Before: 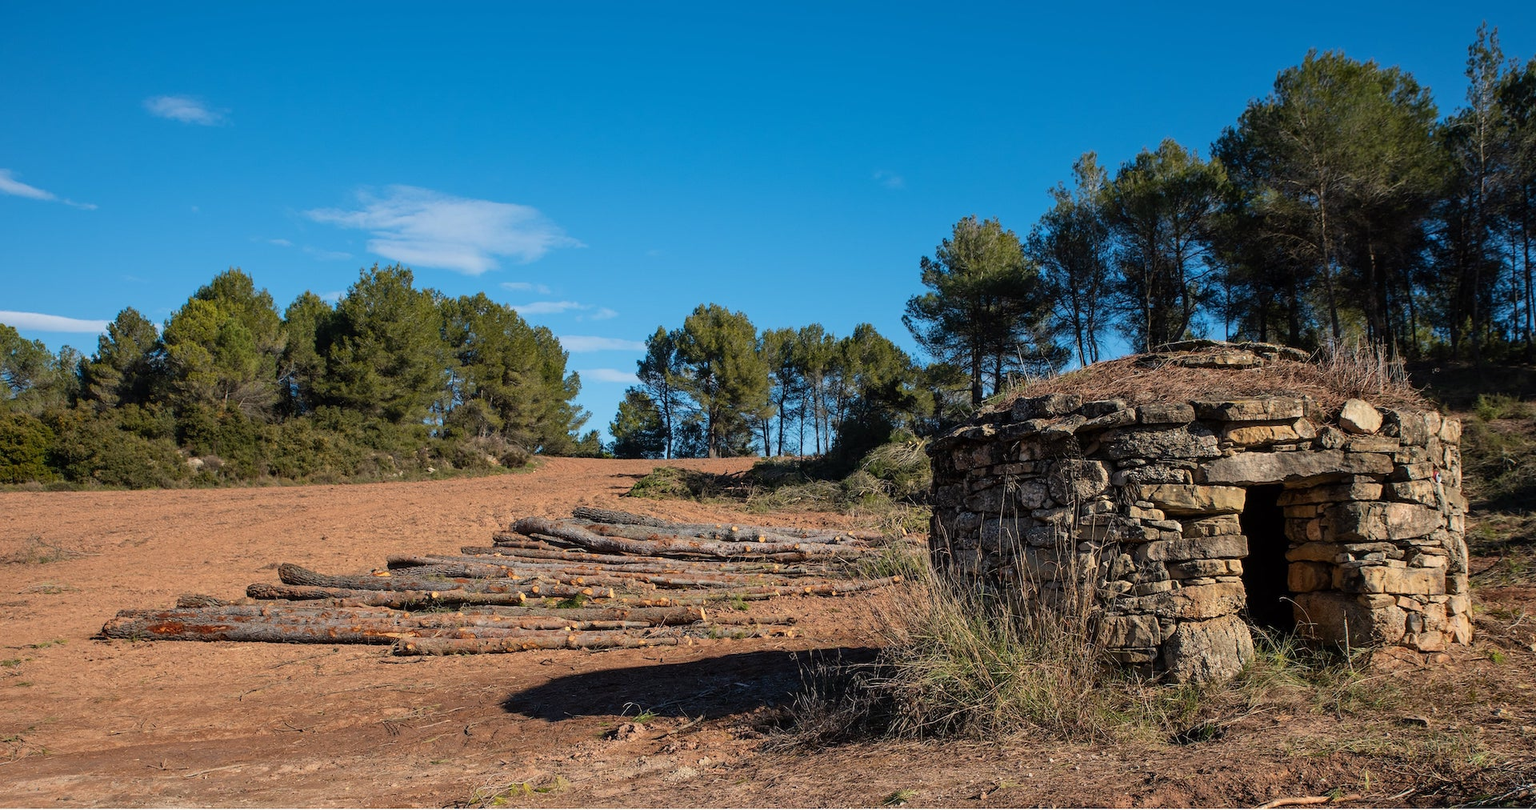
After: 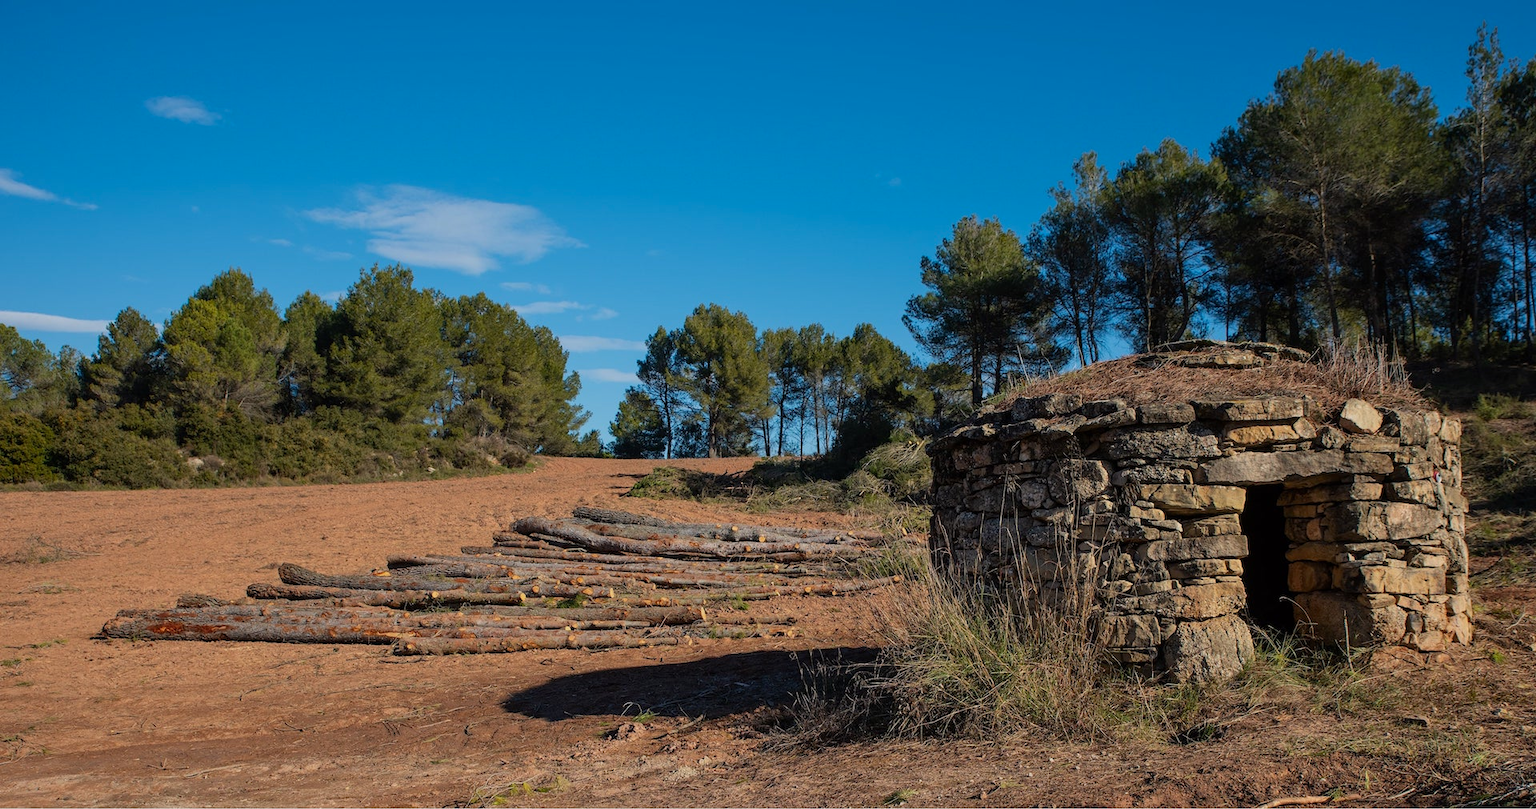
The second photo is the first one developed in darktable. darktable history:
shadows and highlights: radius 122.12, shadows 21.67, white point adjustment -9.65, highlights -12.96, soften with gaussian
